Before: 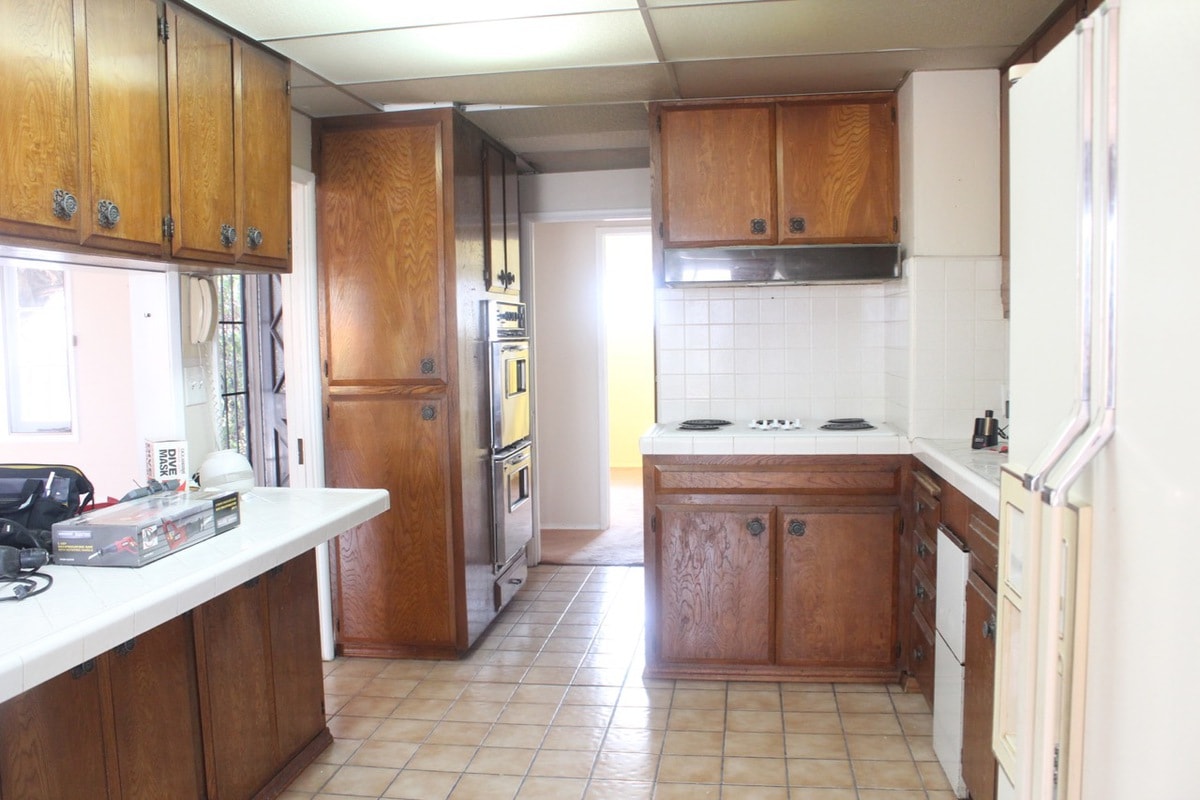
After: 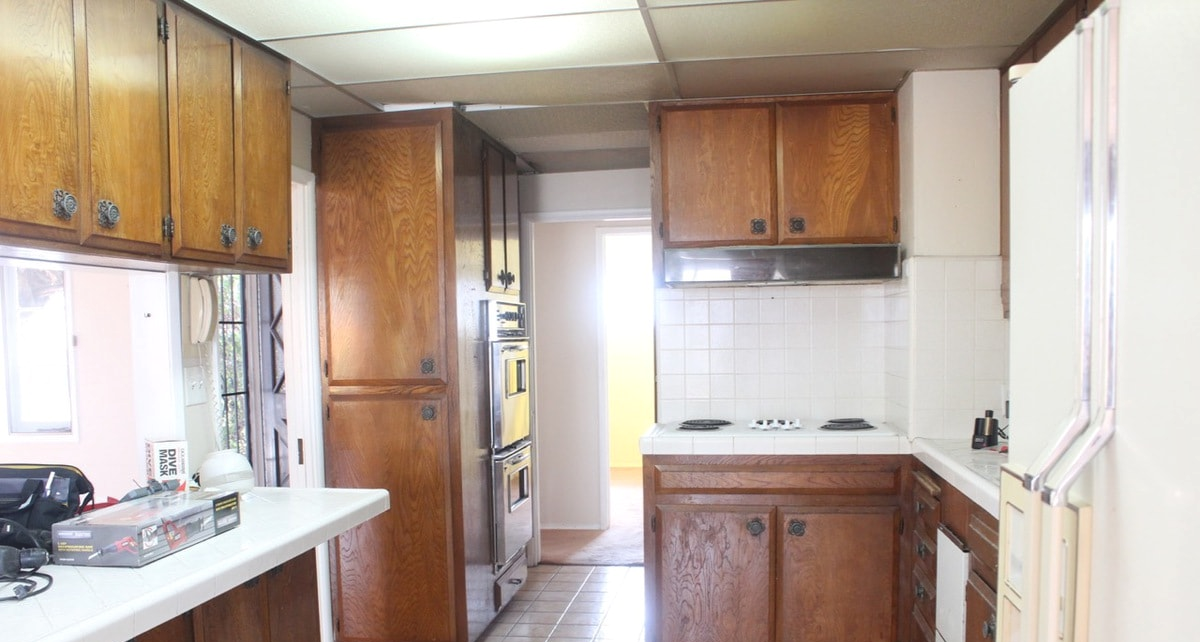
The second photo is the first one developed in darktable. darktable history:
crop: bottom 19.644%
shadows and highlights: shadows 62.66, white point adjustment 0.37, highlights -34.44, compress 83.82%
